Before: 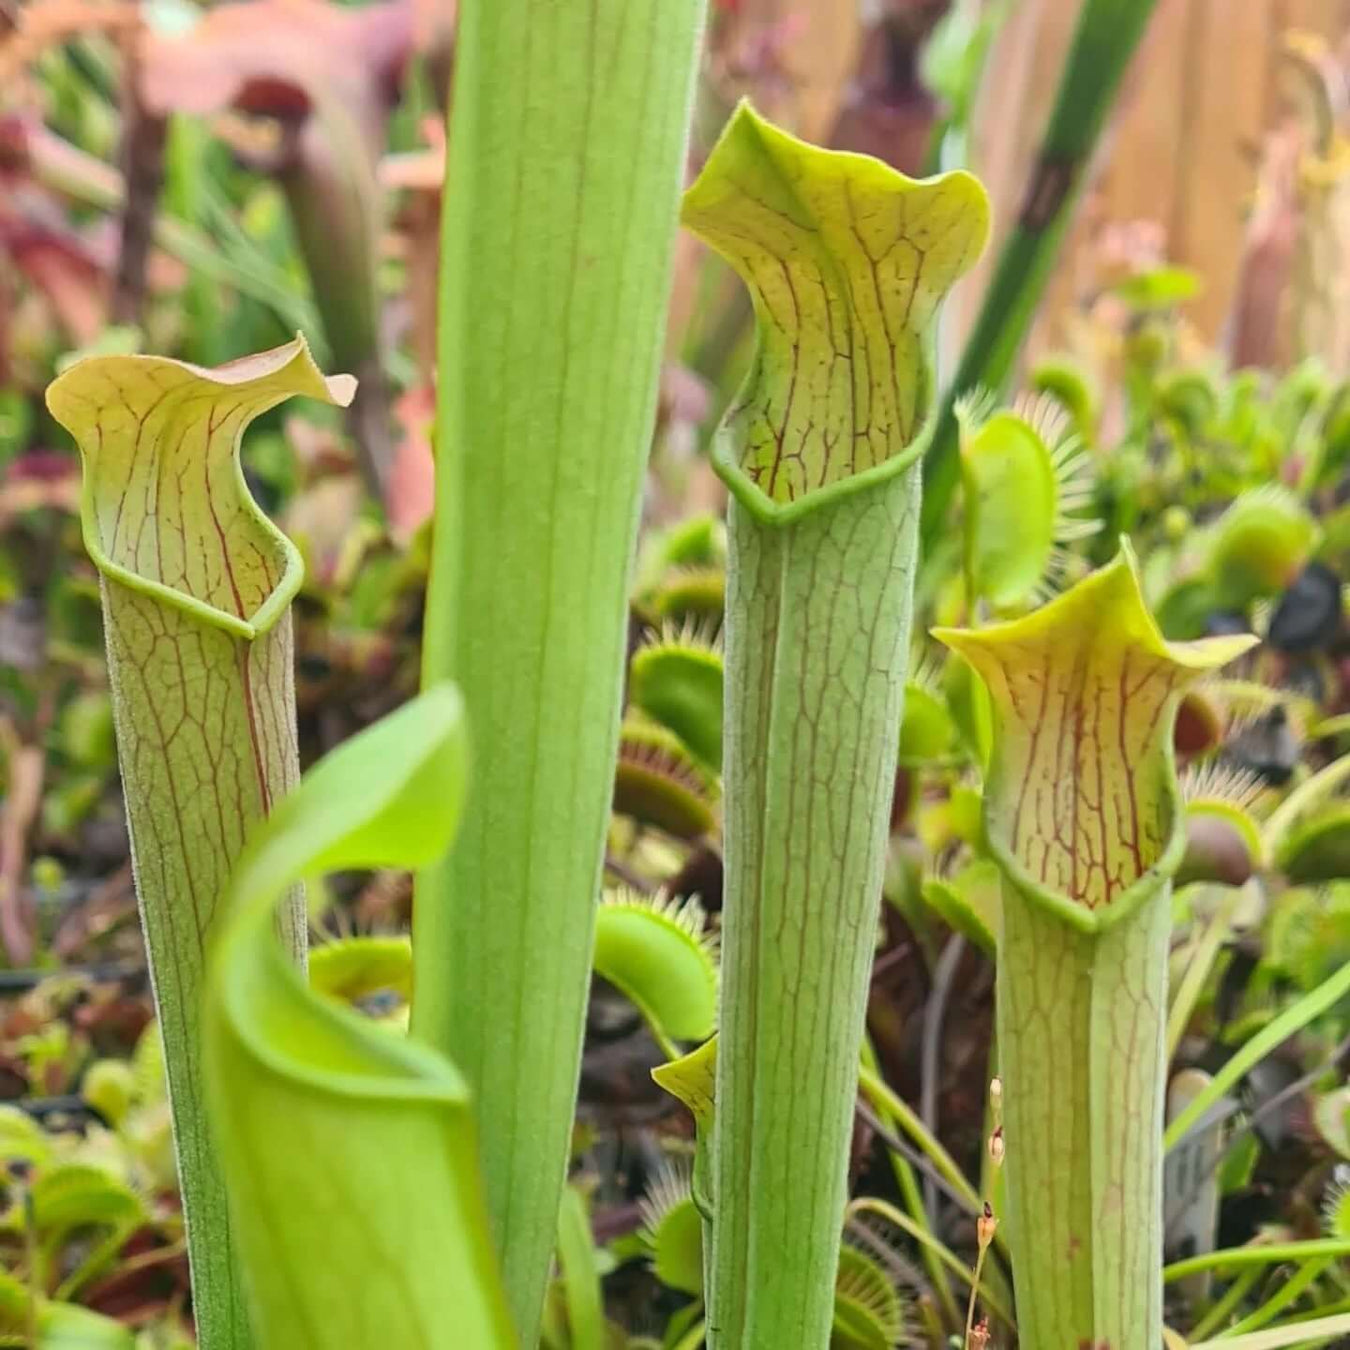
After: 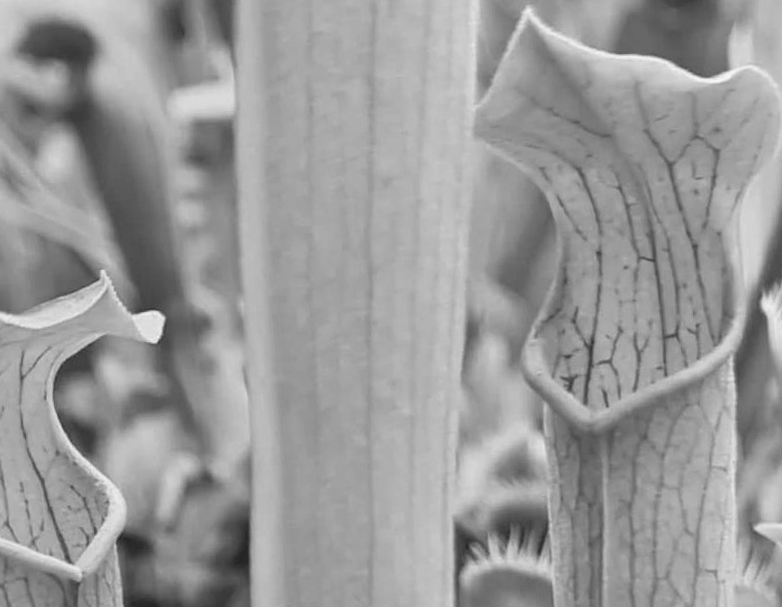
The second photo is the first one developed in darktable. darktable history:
crop: left 15.306%, top 9.065%, right 30.789%, bottom 48.638%
monochrome: on, module defaults
rotate and perspective: rotation -4.2°, shear 0.006, automatic cropping off
